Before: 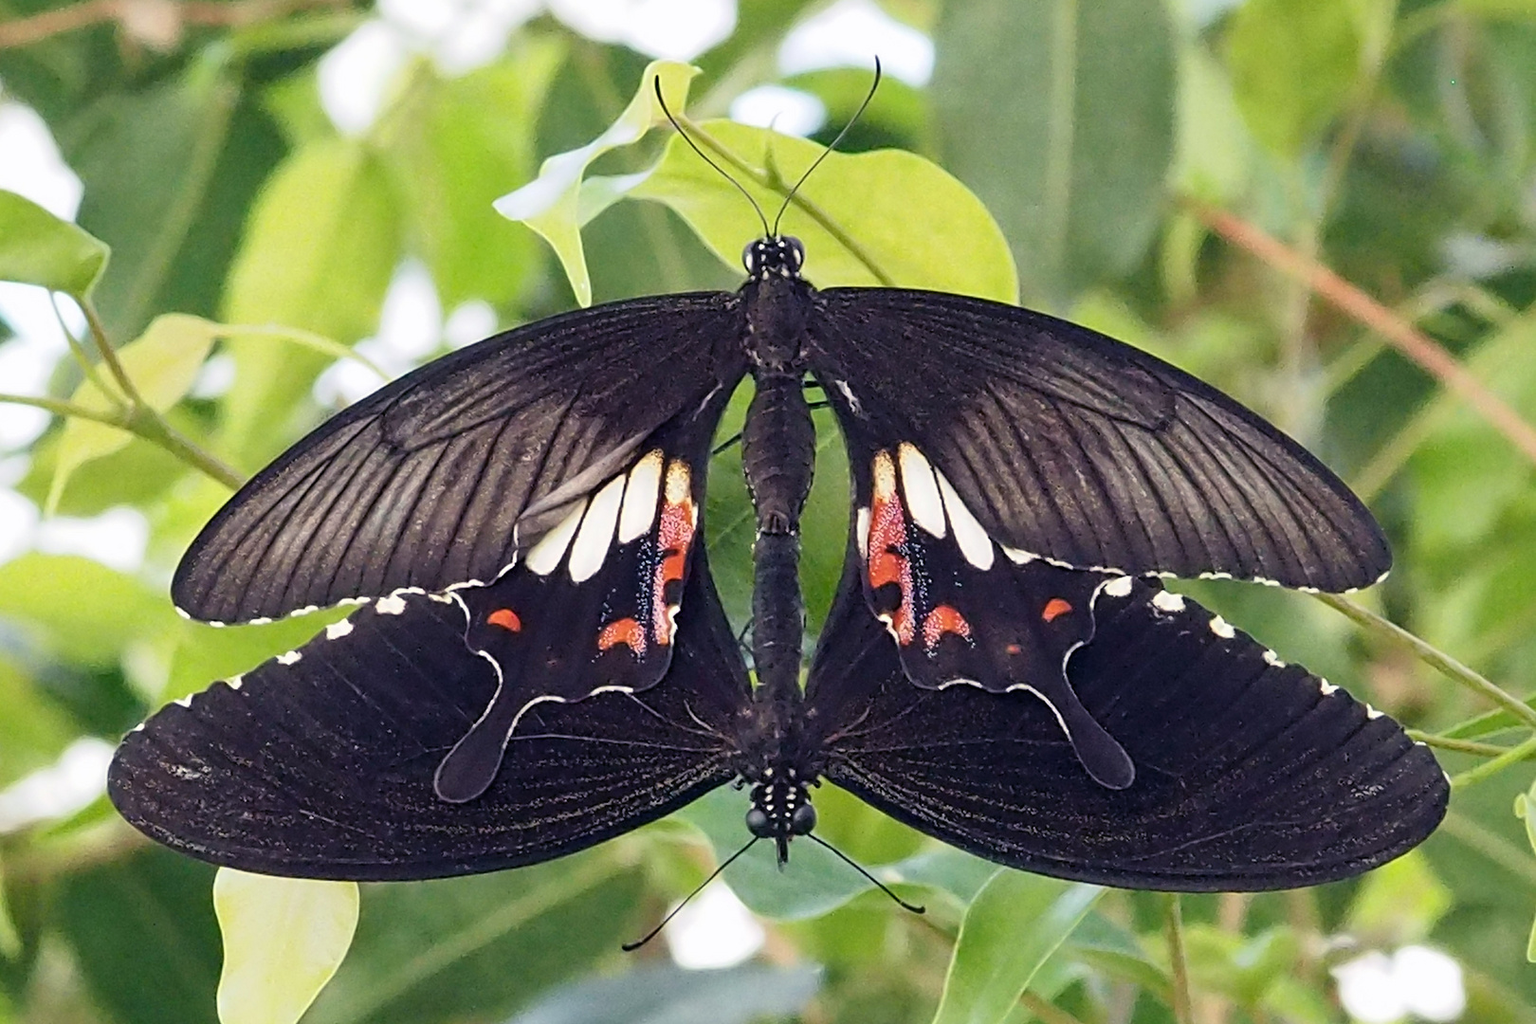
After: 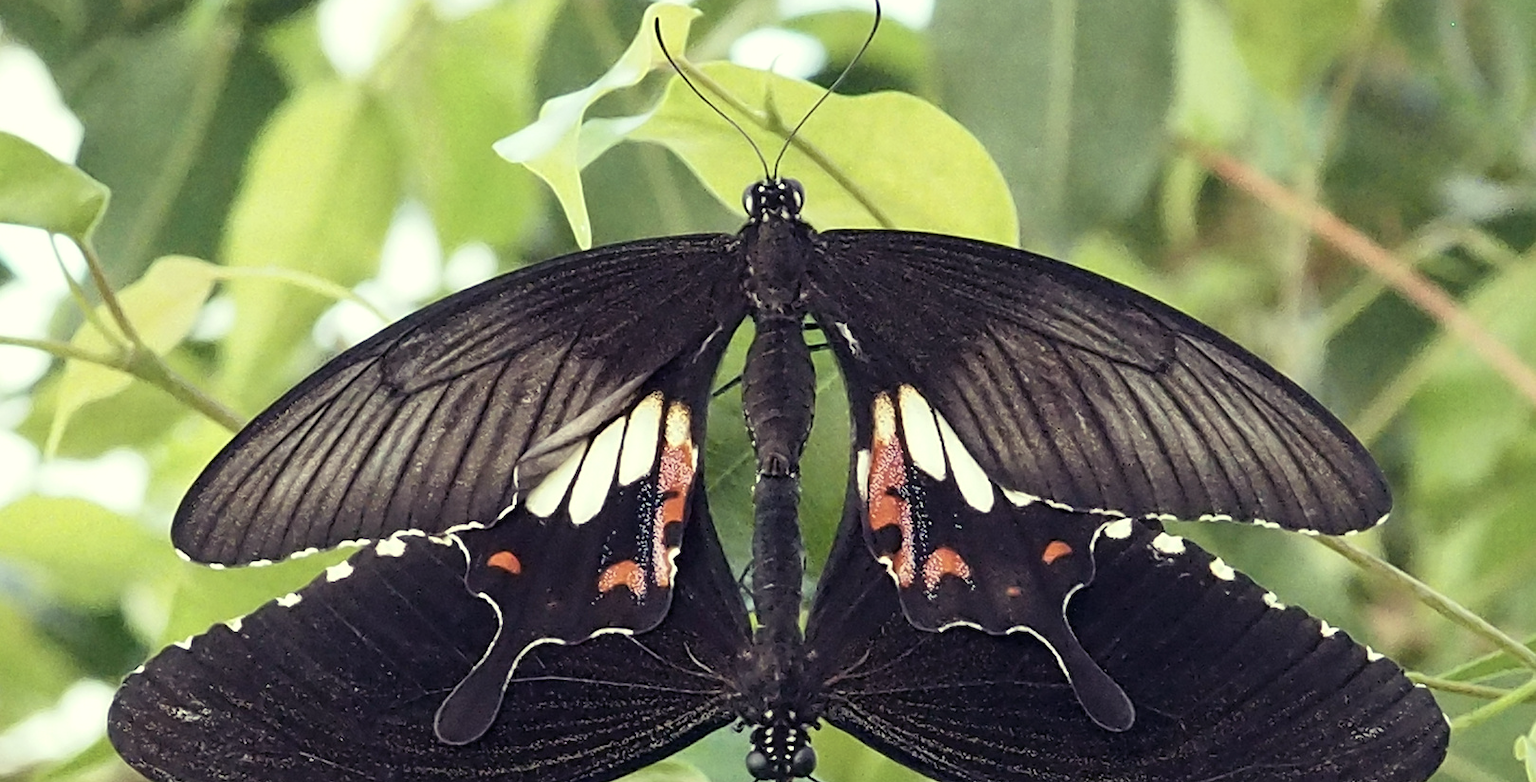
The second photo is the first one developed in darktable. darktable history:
crop: top 5.672%, bottom 17.922%
color balance rgb: highlights gain › luminance 15.517%, highlights gain › chroma 6.916%, highlights gain › hue 123.4°, perceptual saturation grading › global saturation 0.361%, perceptual brilliance grading › global brilliance 1.745%, perceptual brilliance grading › highlights -3.843%, global vibrance 20%
color correction: highlights a* 5.56, highlights b* 5.19, saturation 0.663
